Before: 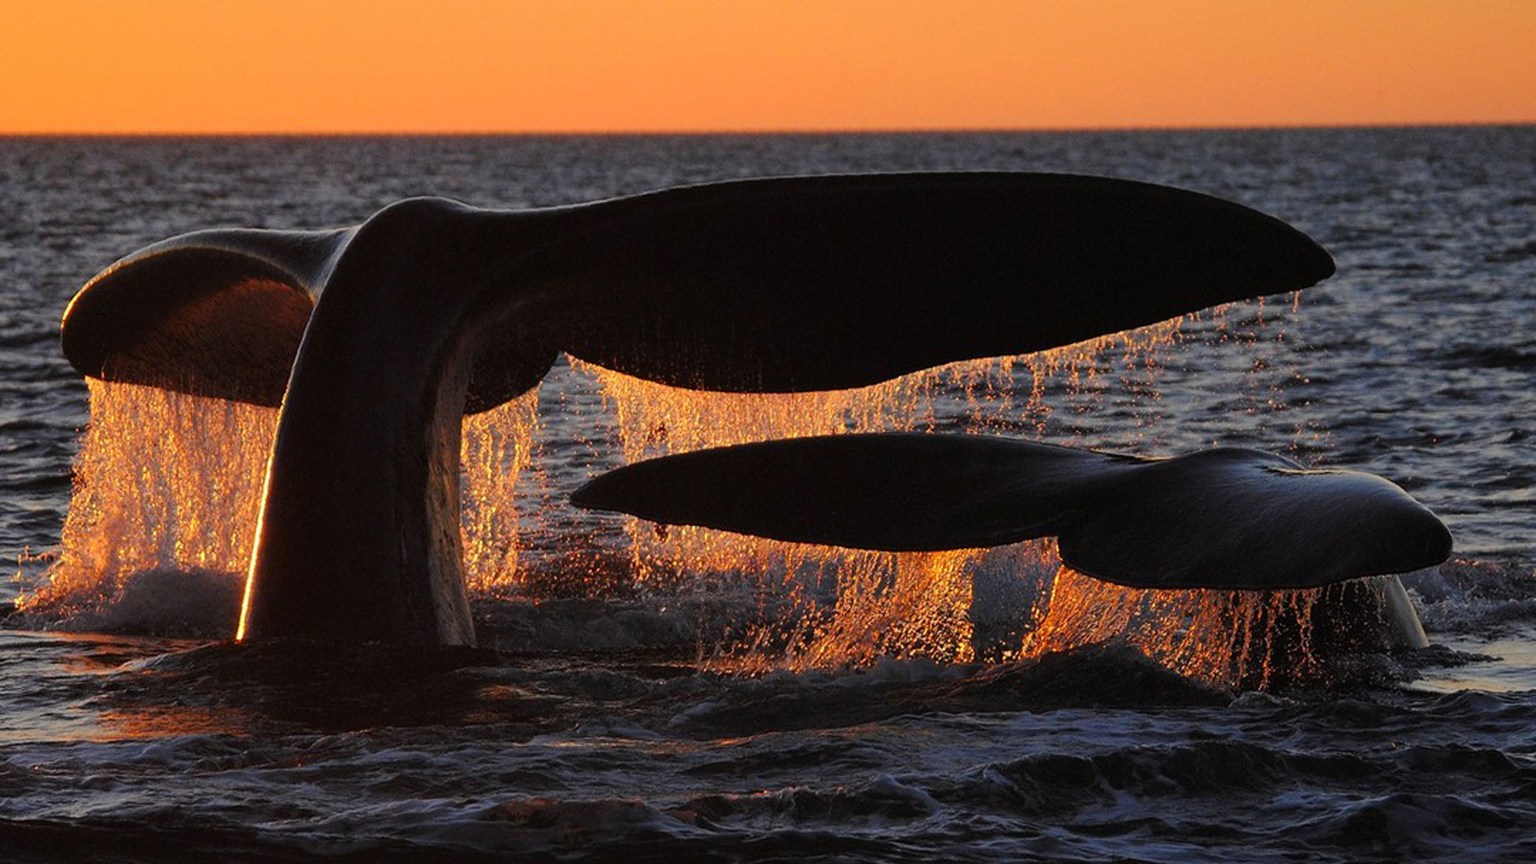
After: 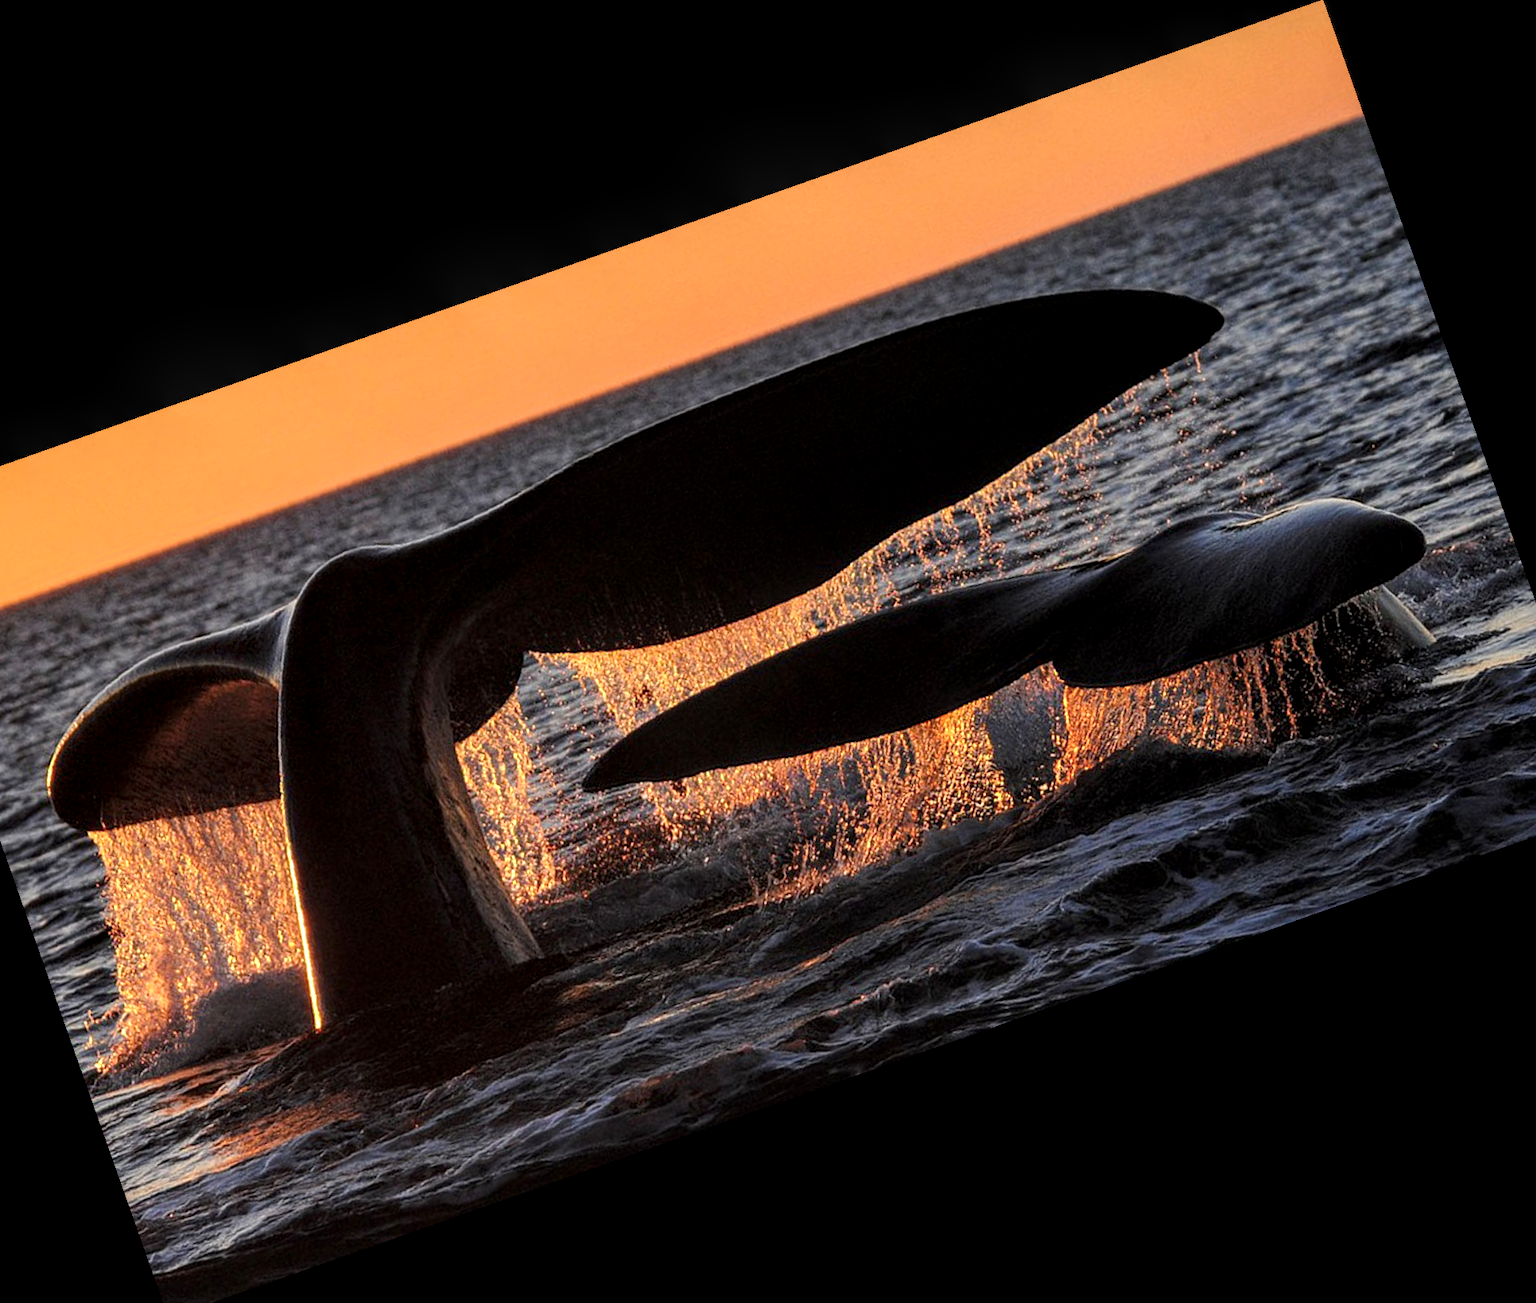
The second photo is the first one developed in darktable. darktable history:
local contrast: highlights 60%, shadows 60%, detail 160%
crop and rotate: angle 19.43°, left 6.812%, right 4.125%, bottom 1.087%
